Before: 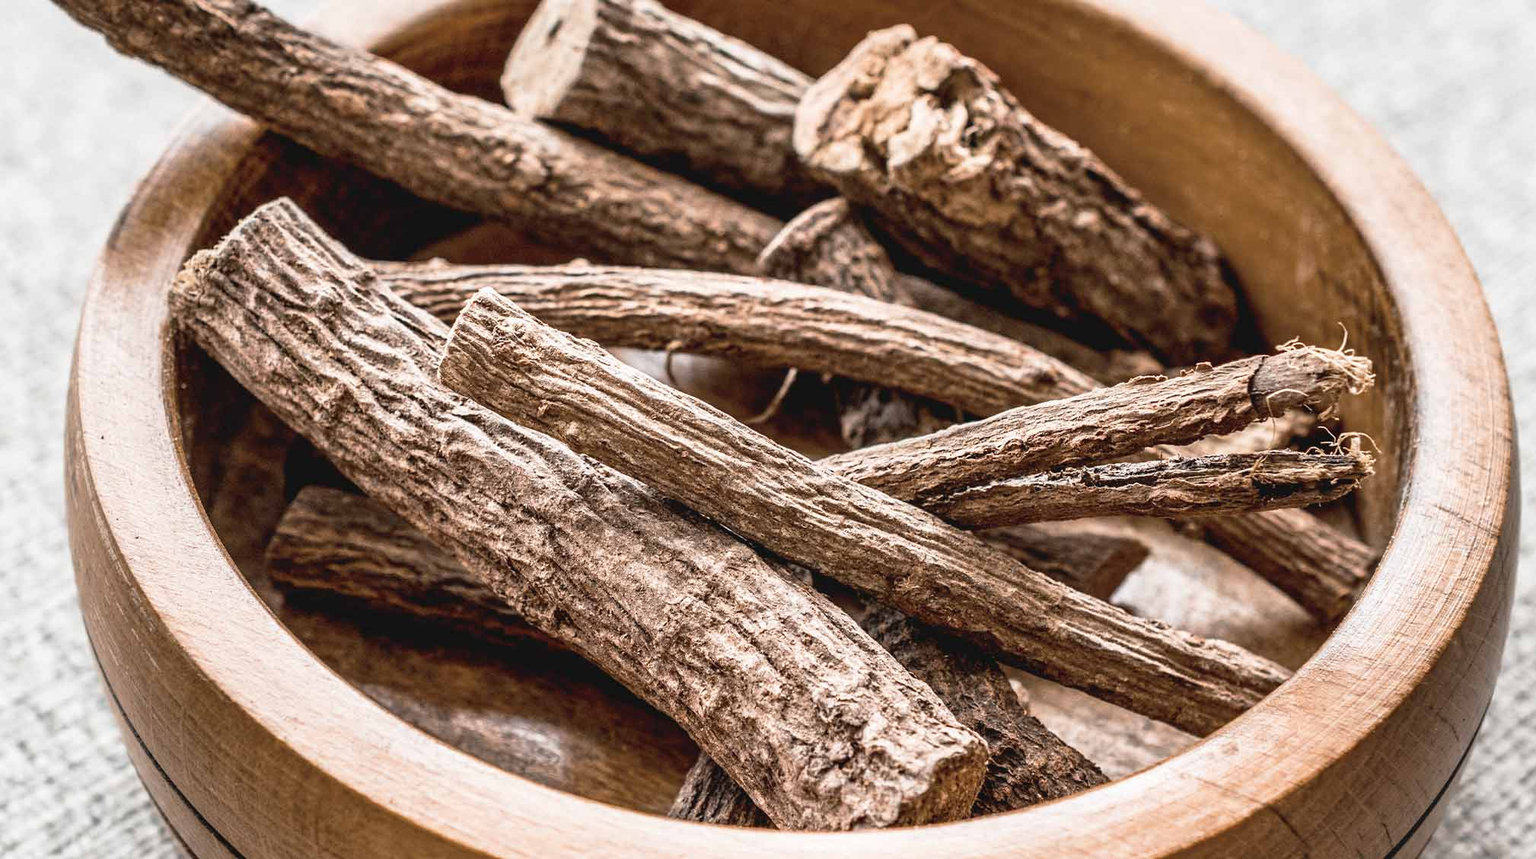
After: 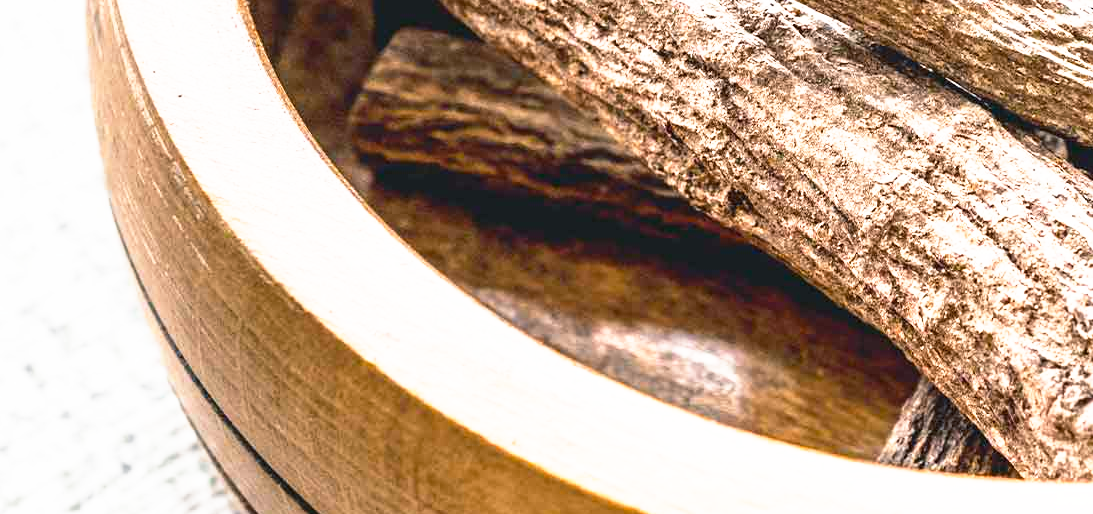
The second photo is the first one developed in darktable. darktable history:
tone equalizer: on, module defaults
color balance rgb: shadows lift › chroma 5.364%, shadows lift › hue 238.69°, linear chroma grading › global chroma 15.278%, perceptual saturation grading › global saturation 0.668%, global vibrance 20%
base curve: curves: ch0 [(0, 0) (0.495, 0.917) (1, 1)], preserve colors none
crop and rotate: top 54.251%, right 45.818%, bottom 0.133%
